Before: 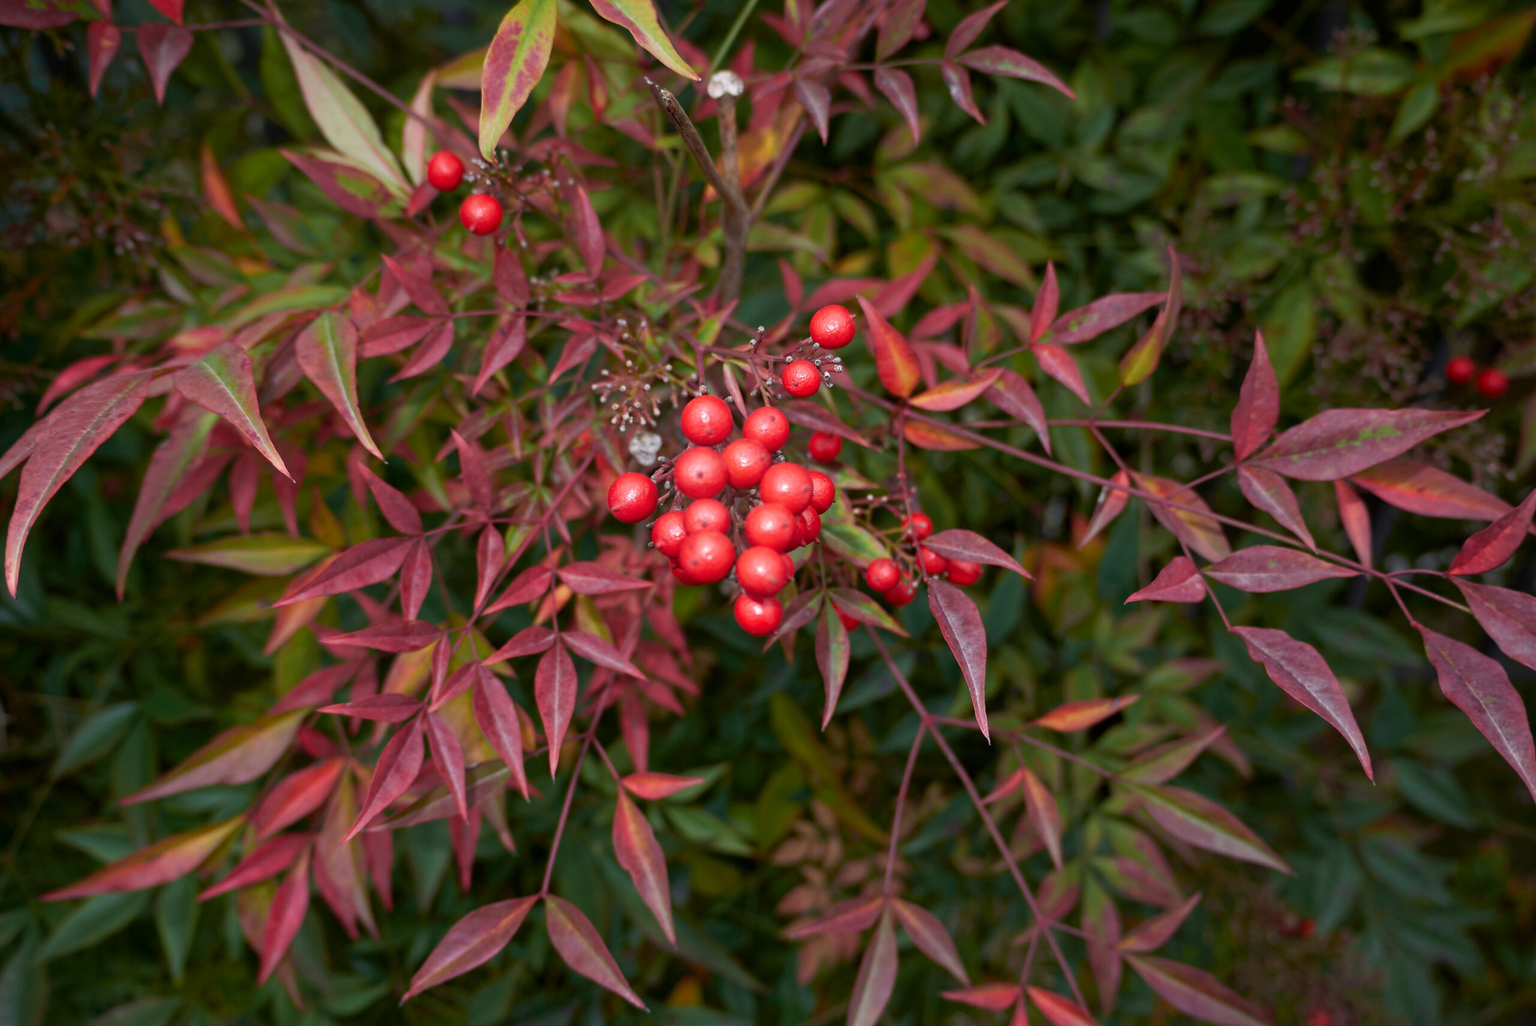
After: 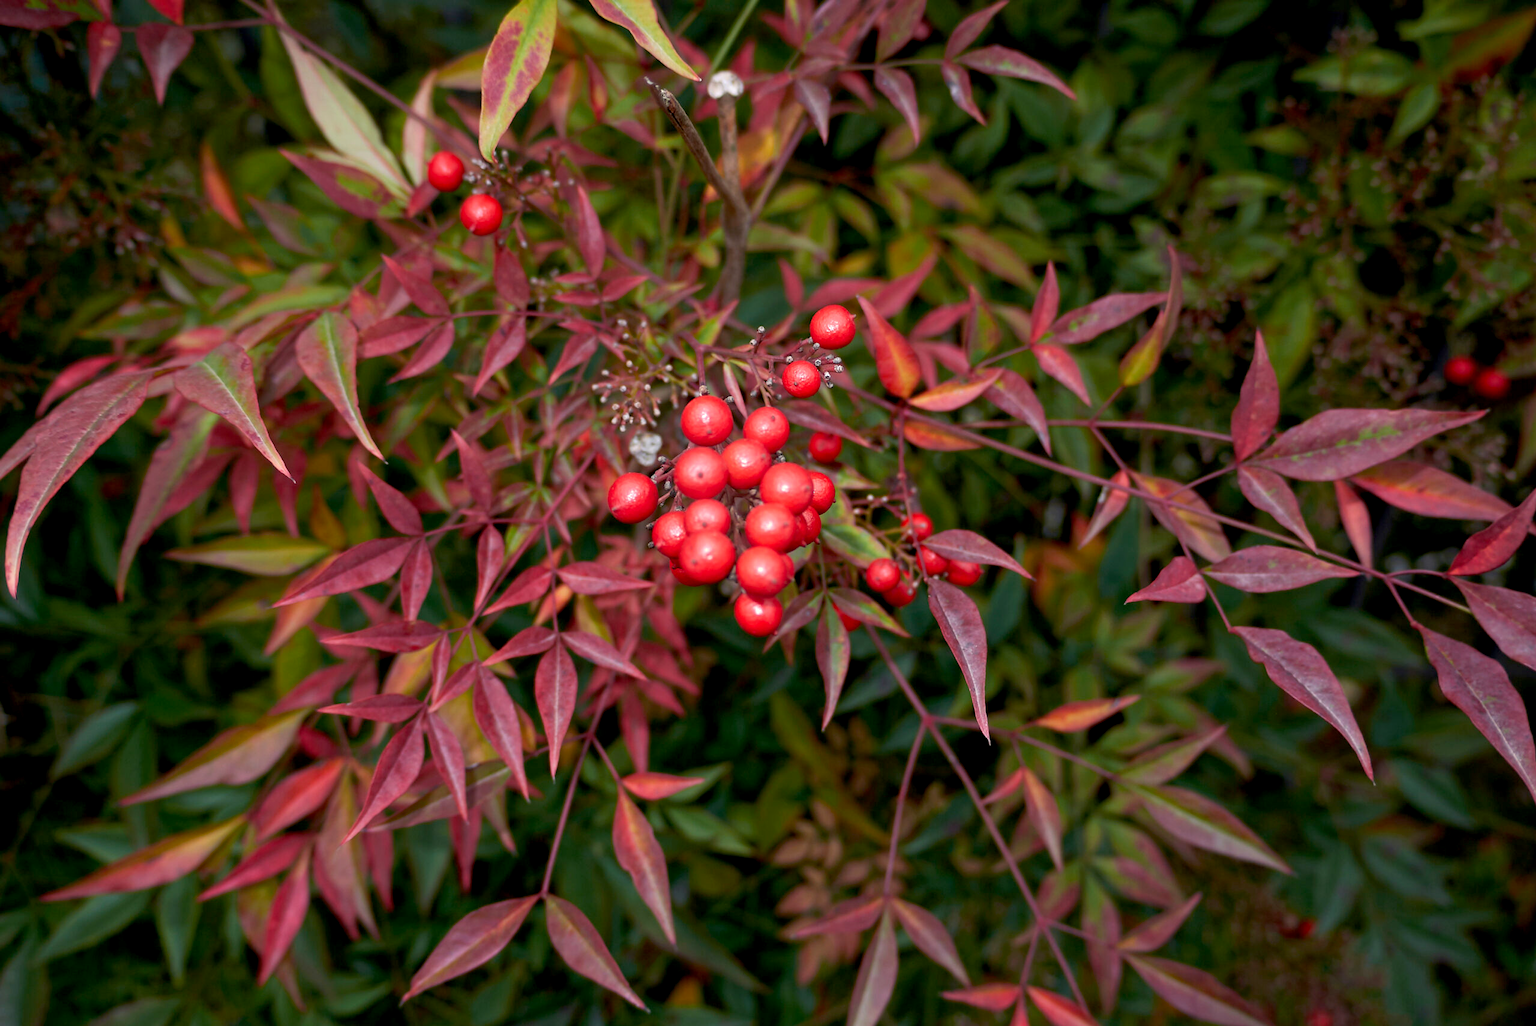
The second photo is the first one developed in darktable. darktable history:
bloom: size 16%, threshold 98%, strength 20%
exposure: black level correction 0.007, exposure 0.159 EV, compensate highlight preservation false
